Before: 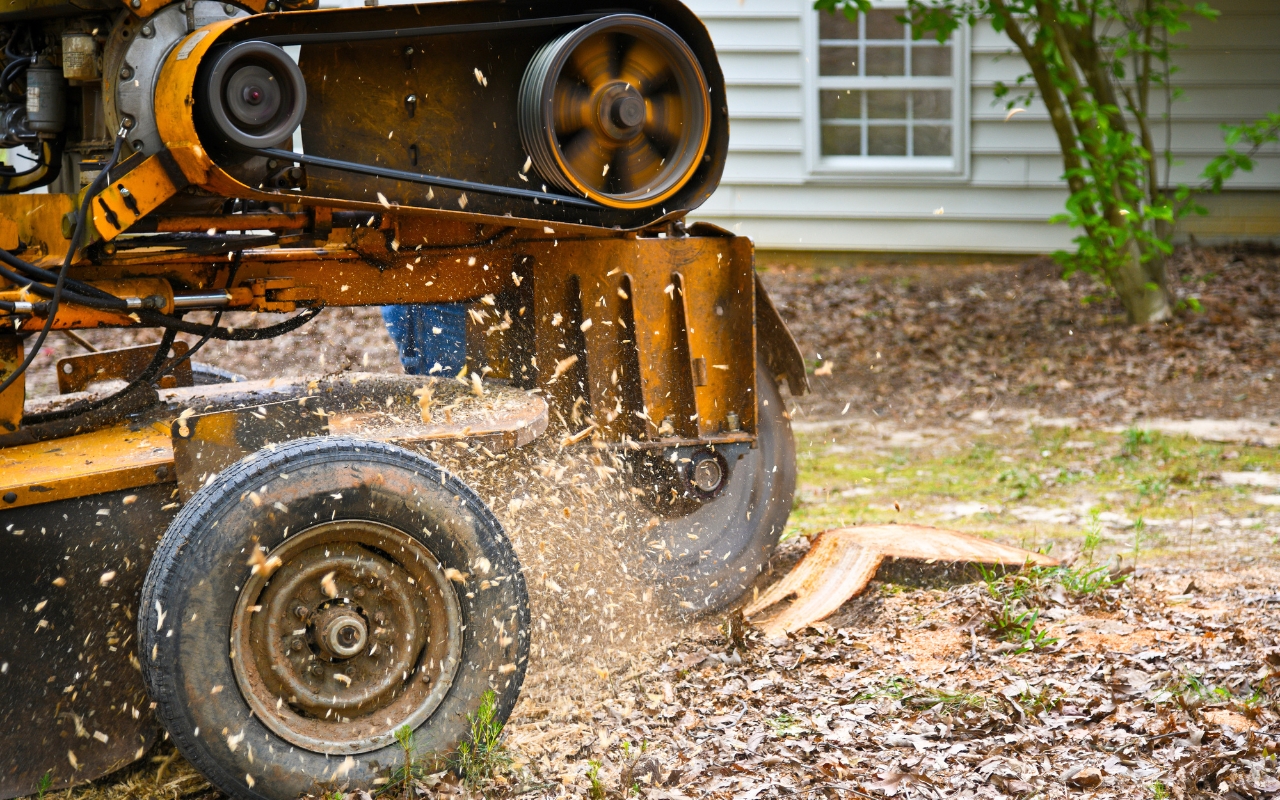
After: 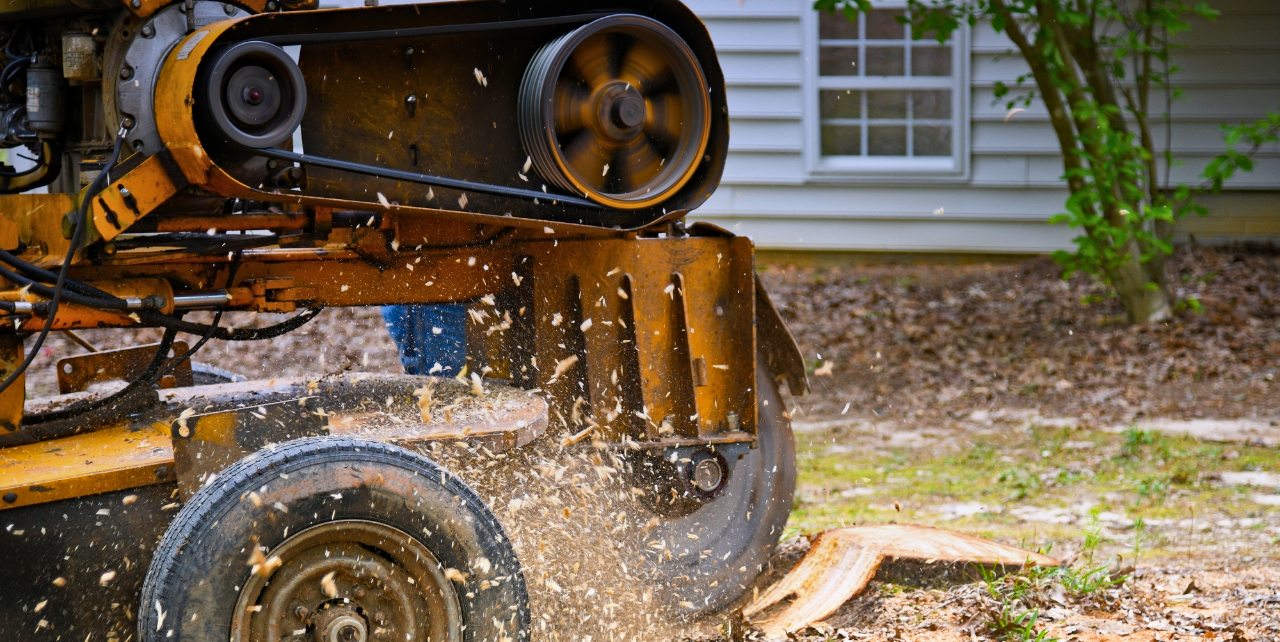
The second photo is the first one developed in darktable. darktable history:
haze removal: compatibility mode true, adaptive false
graduated density: hue 238.83°, saturation 50%
crop: bottom 19.644%
